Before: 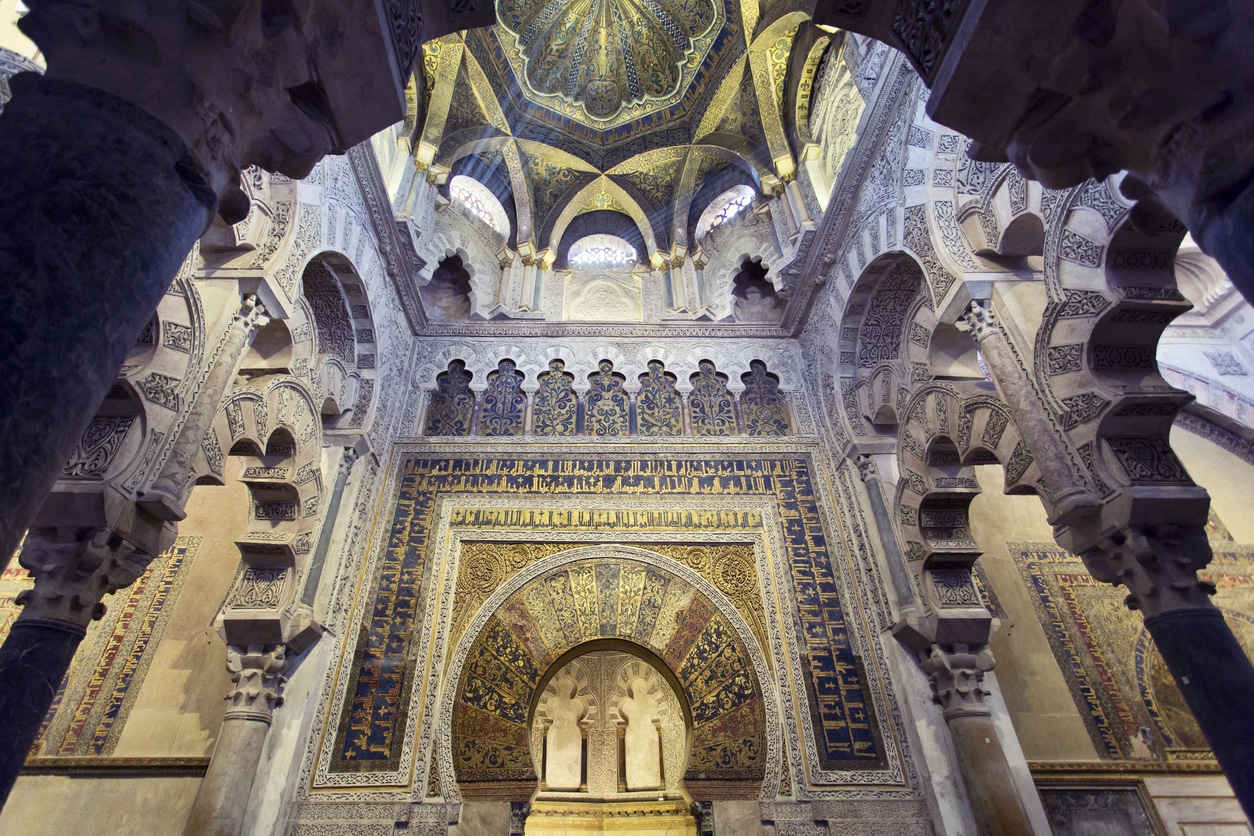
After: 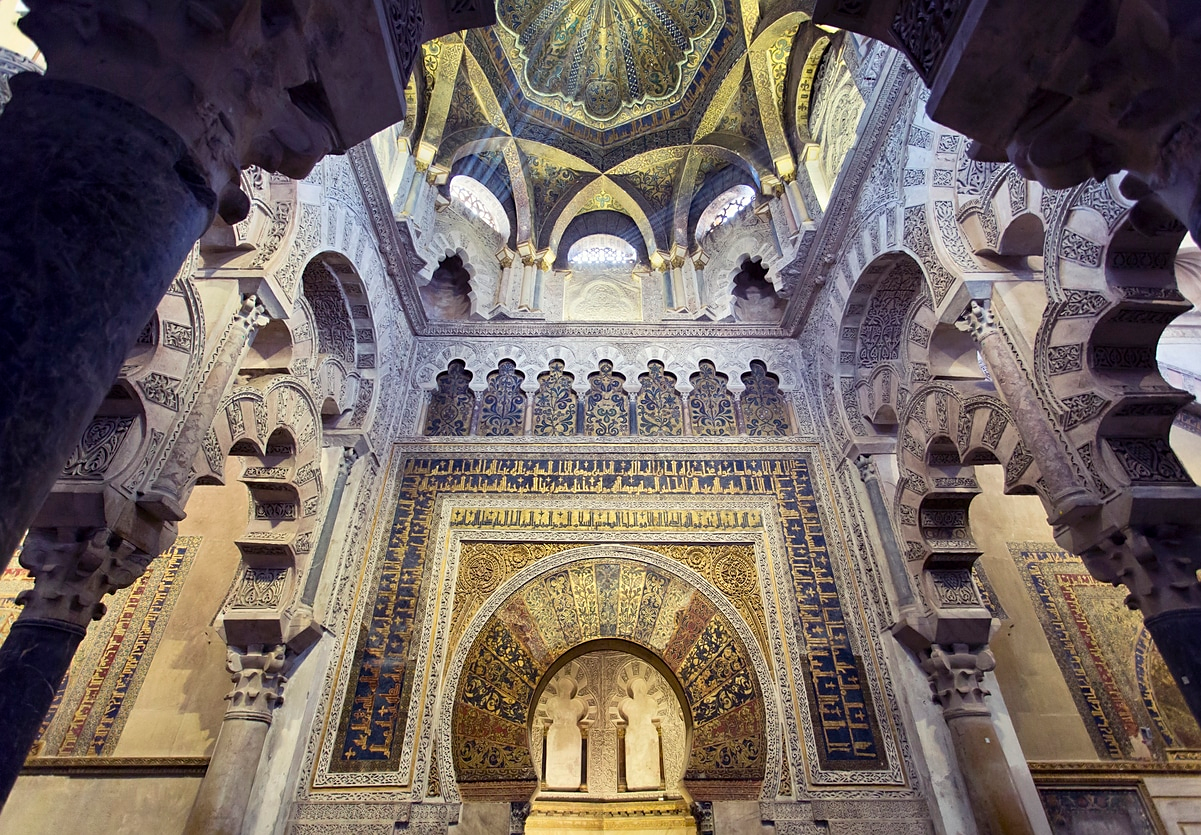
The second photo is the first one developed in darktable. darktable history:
crop: right 4.163%, bottom 0.024%
sharpen: radius 1.546, amount 0.36, threshold 1.377
